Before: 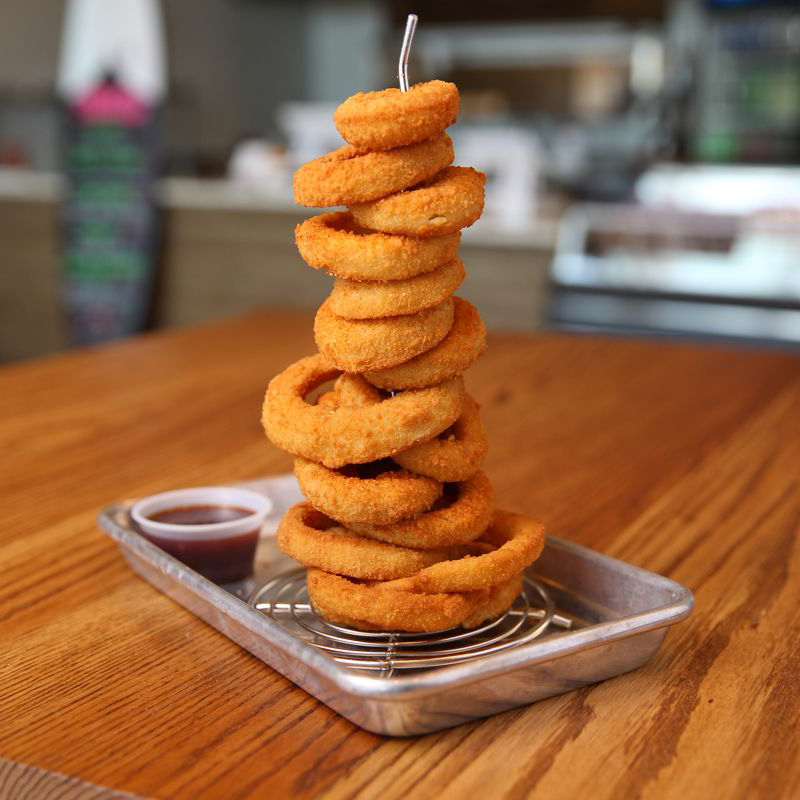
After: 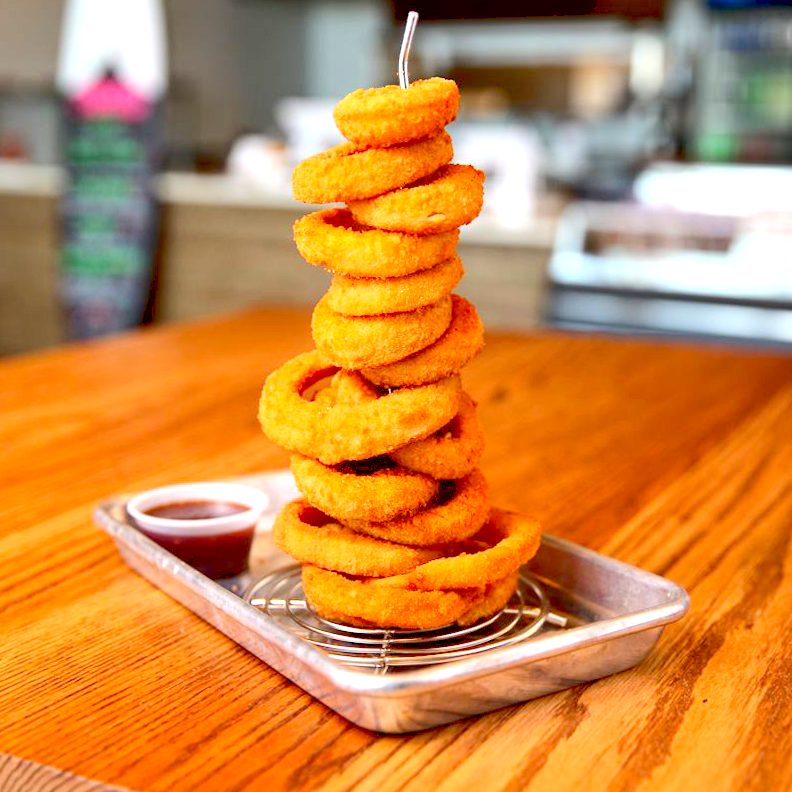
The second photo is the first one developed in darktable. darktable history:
exposure: black level correction 0.012, exposure 0.7 EV, compensate exposure bias true, compensate highlight preservation false
crop and rotate: angle -0.528°
contrast brightness saturation: contrast 0.196, brightness 0.166, saturation 0.226
tone curve: curves: ch0 [(0, 0) (0.003, 0.023) (0.011, 0.033) (0.025, 0.057) (0.044, 0.099) (0.069, 0.132) (0.1, 0.155) (0.136, 0.179) (0.177, 0.213) (0.224, 0.255) (0.277, 0.299) (0.335, 0.347) (0.399, 0.407) (0.468, 0.473) (0.543, 0.546) (0.623, 0.619) (0.709, 0.698) (0.801, 0.775) (0.898, 0.871) (1, 1)]
local contrast: highlights 106%, shadows 102%, detail 119%, midtone range 0.2
